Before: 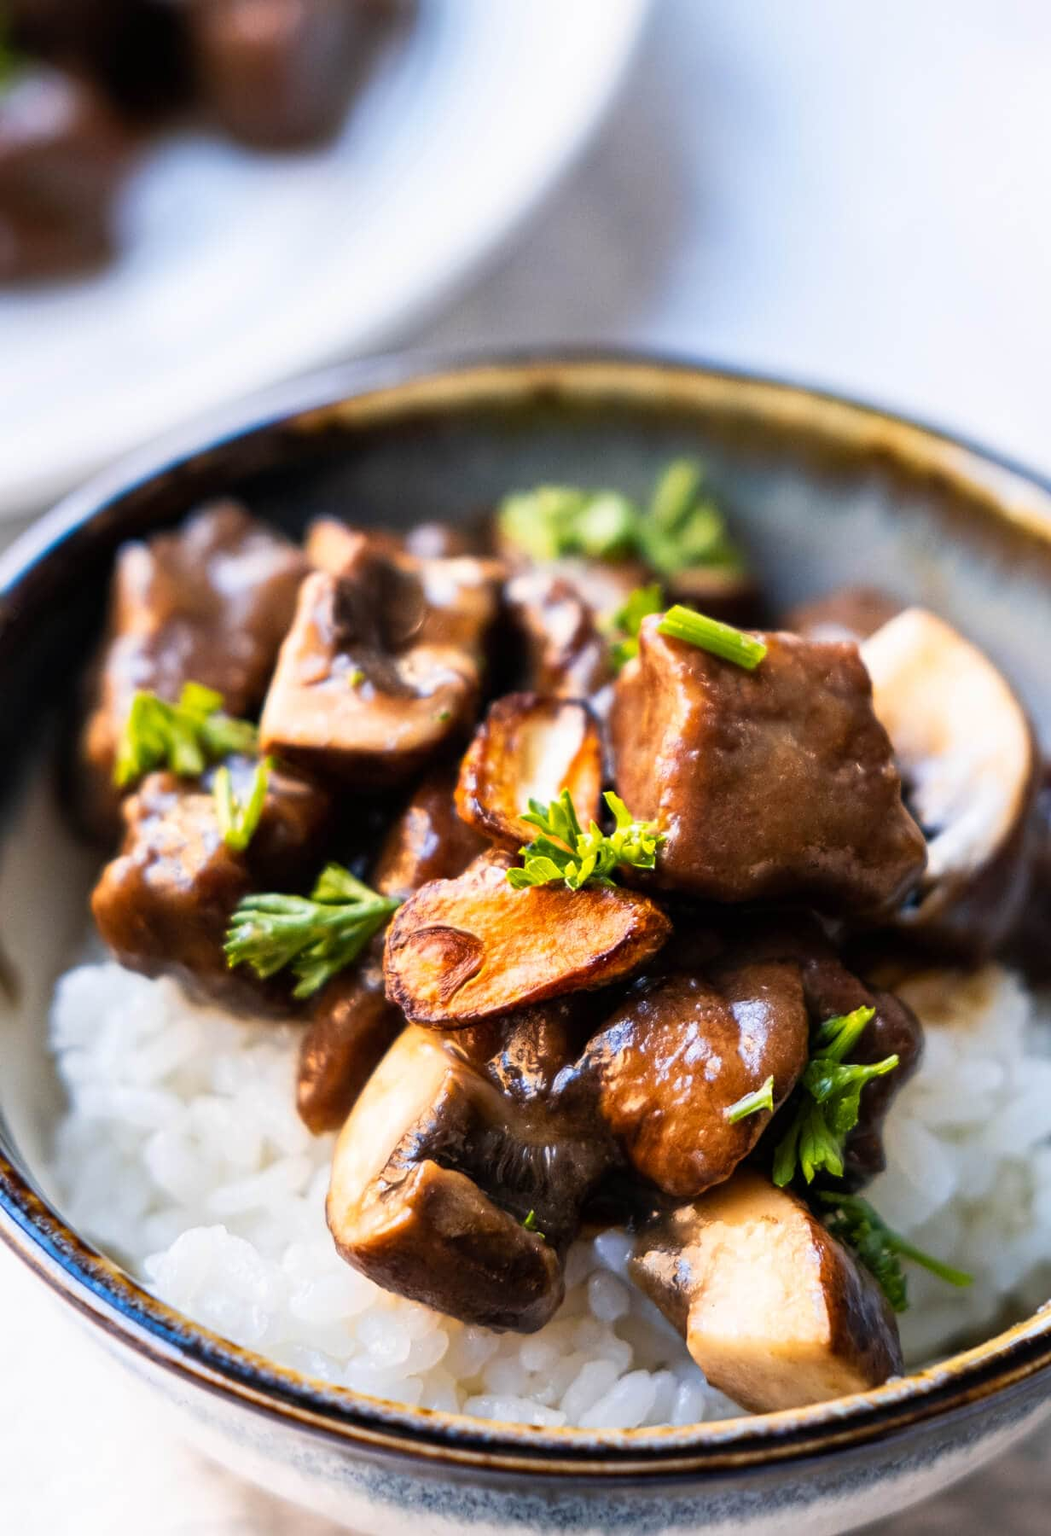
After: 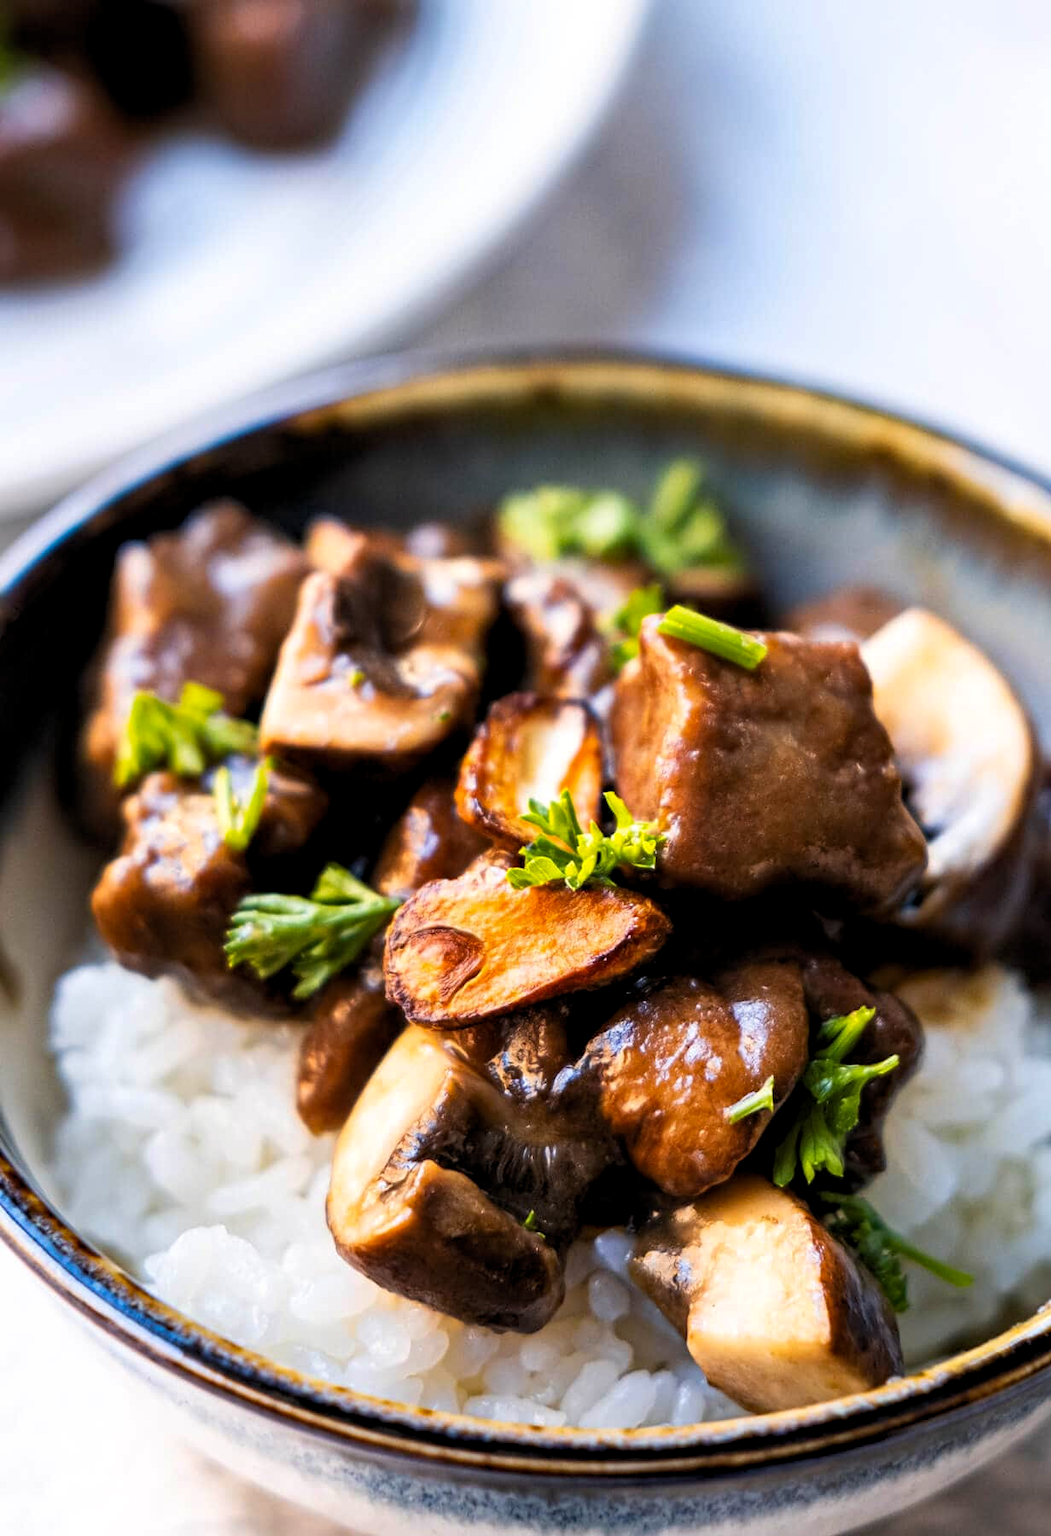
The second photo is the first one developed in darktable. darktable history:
haze removal: compatibility mode true, adaptive false
levels: levels [0.026, 0.507, 0.987]
